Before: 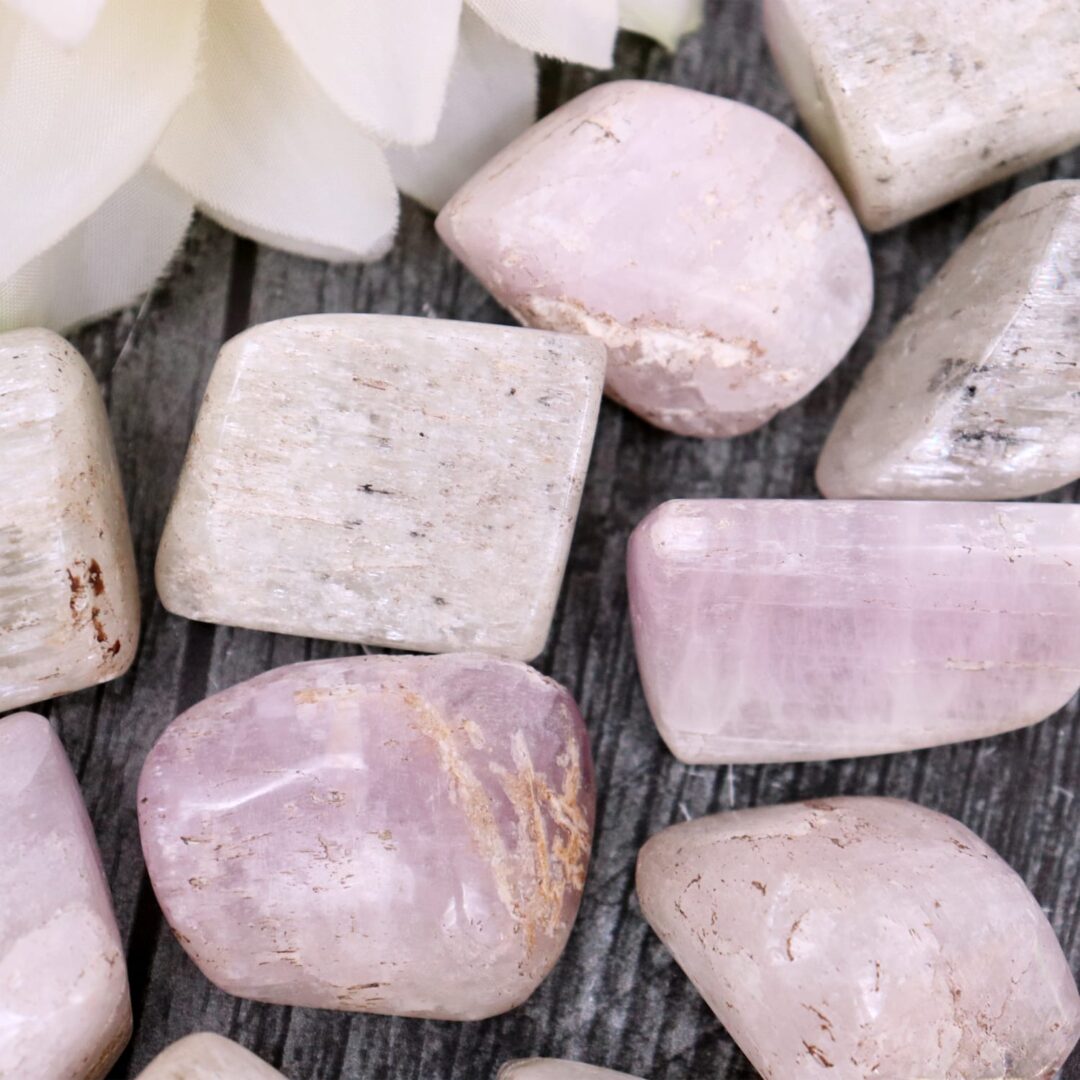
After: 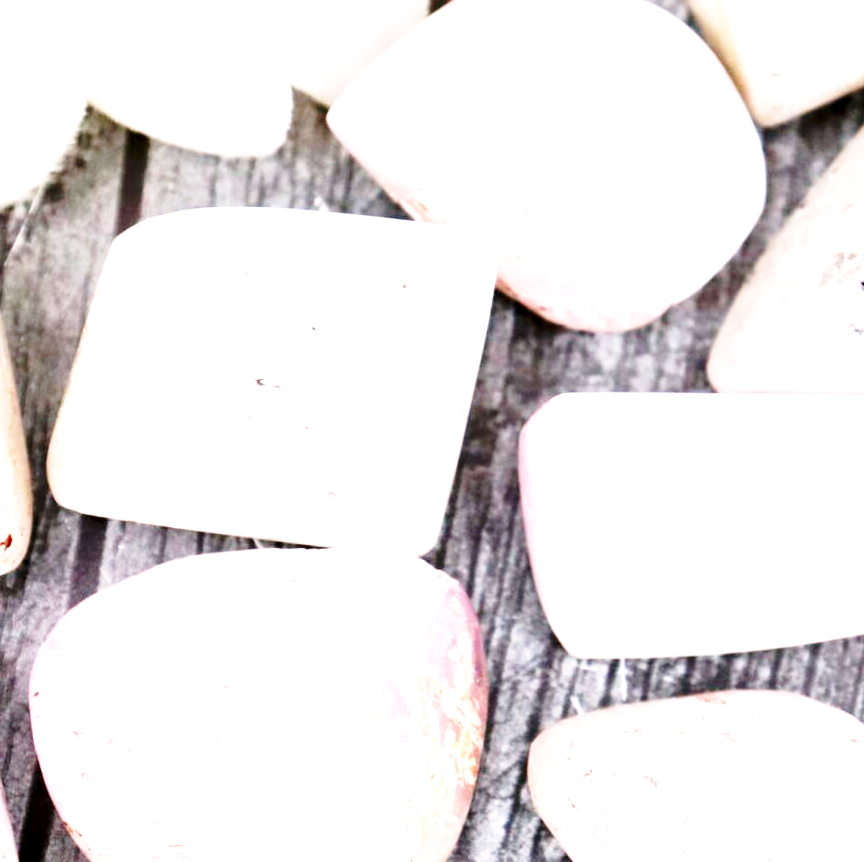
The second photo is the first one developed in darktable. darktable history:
base curve: curves: ch0 [(0, 0) (0.028, 0.03) (0.121, 0.232) (0.46, 0.748) (0.859, 0.968) (1, 1)], preserve colors none
crop and rotate: left 10.052%, top 9.856%, right 9.944%, bottom 10.314%
exposure: black level correction 0.001, exposure 1.734 EV, compensate highlight preservation false
tone equalizer: on, module defaults
